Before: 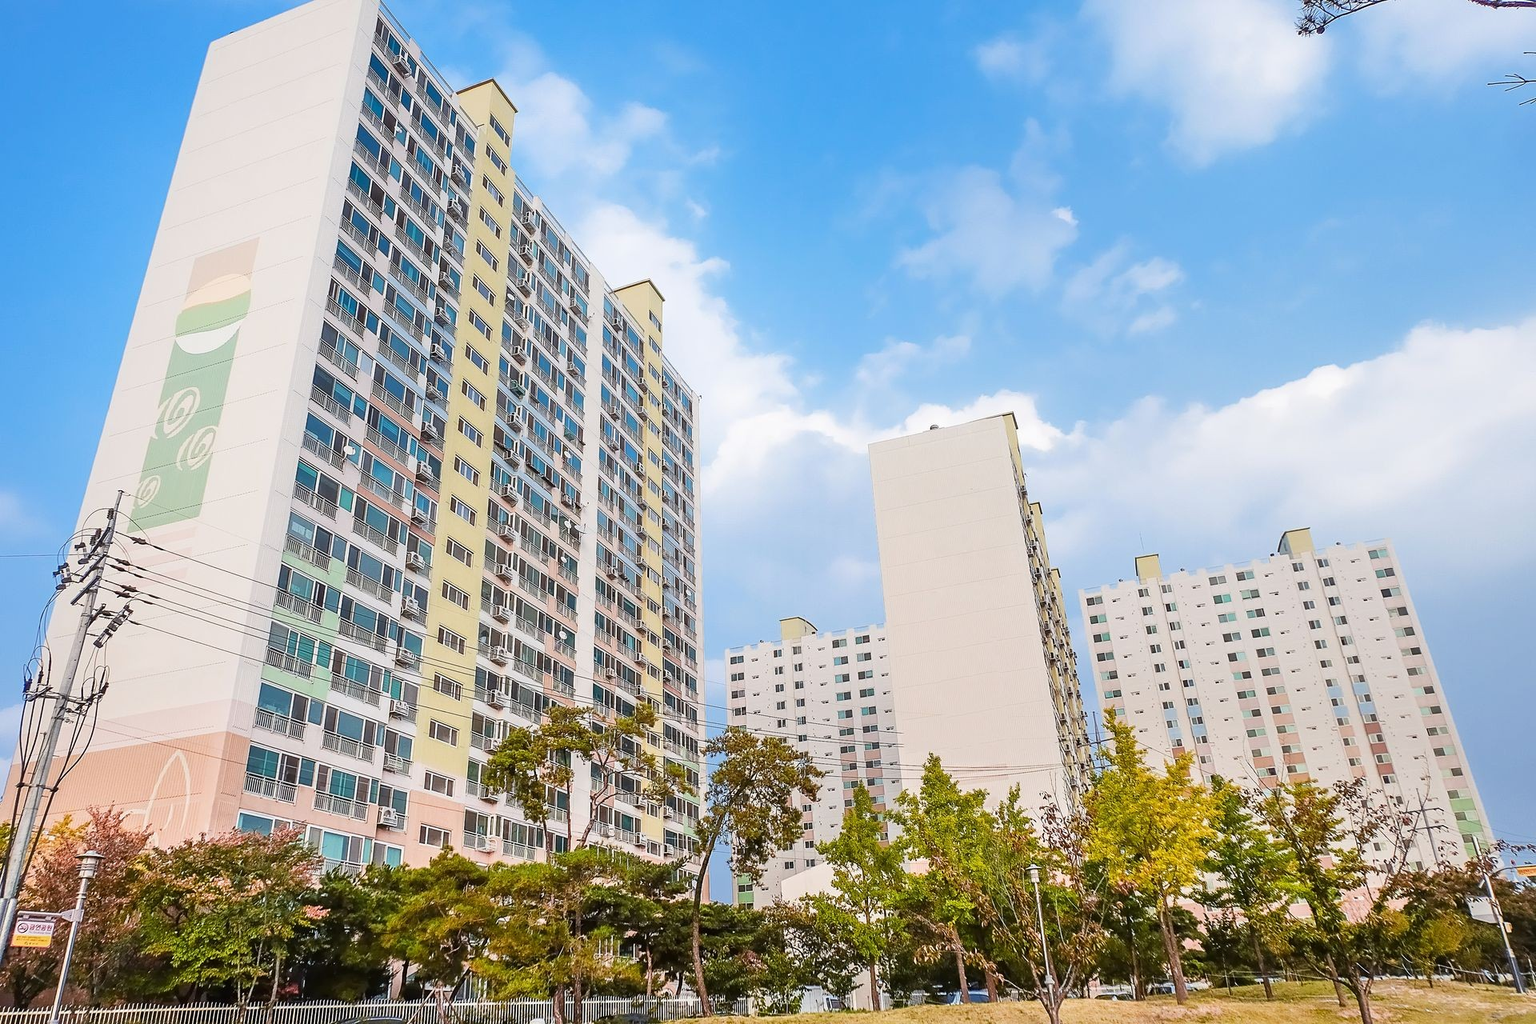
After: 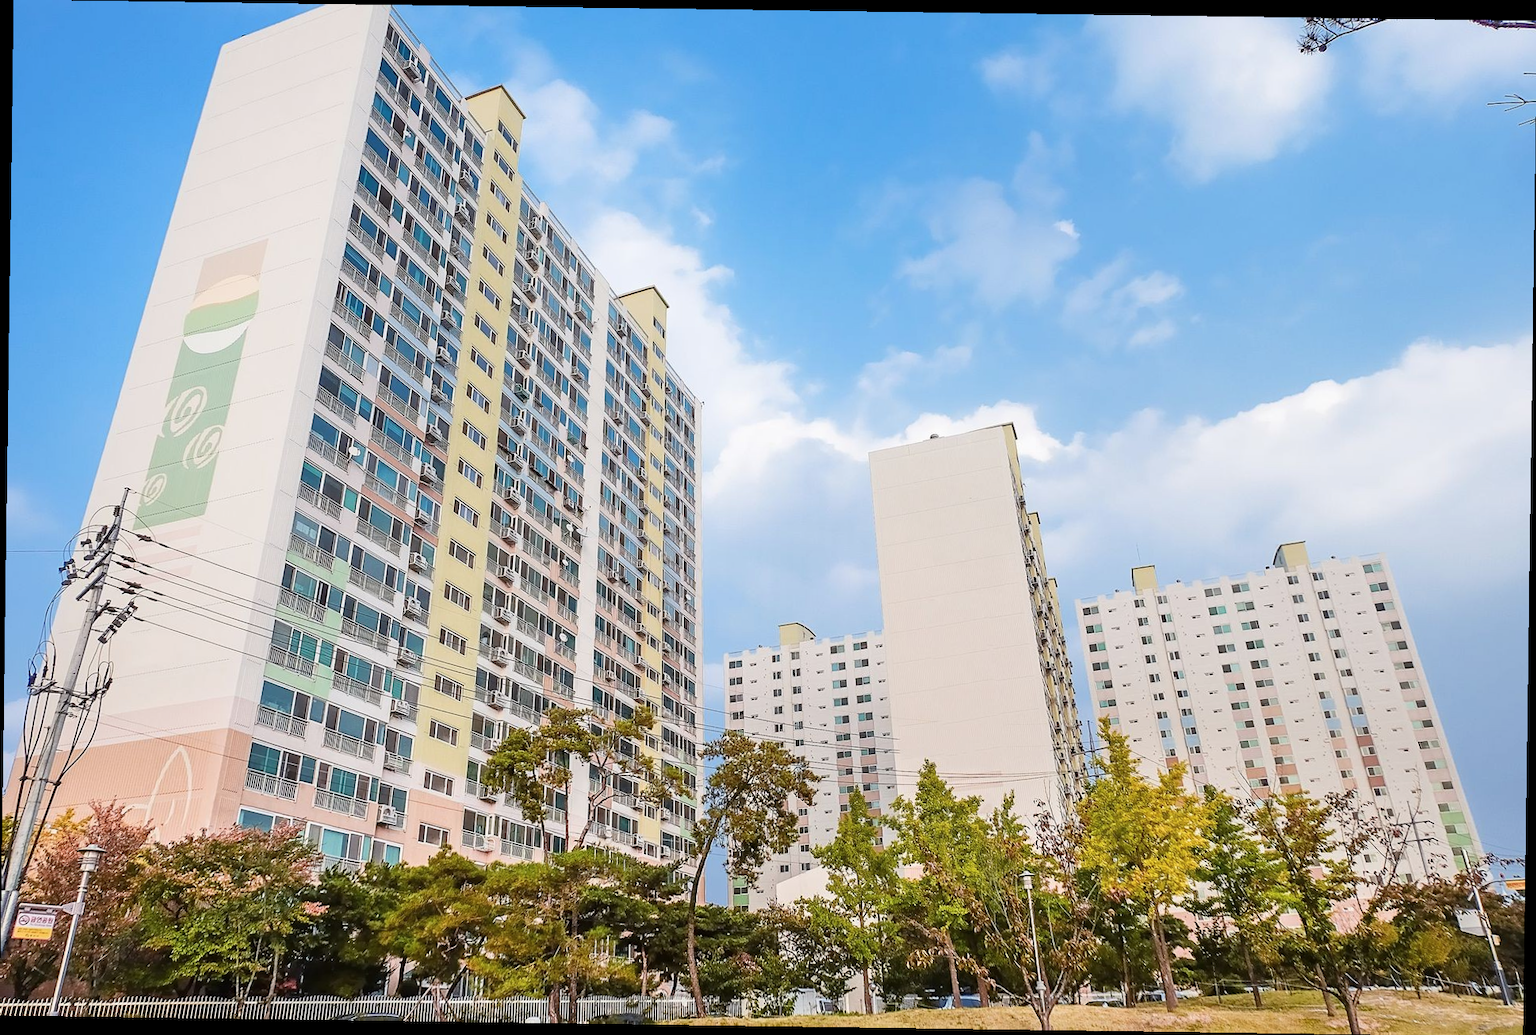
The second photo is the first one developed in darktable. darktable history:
contrast brightness saturation: saturation -0.05
rotate and perspective: rotation 0.8°, automatic cropping off
